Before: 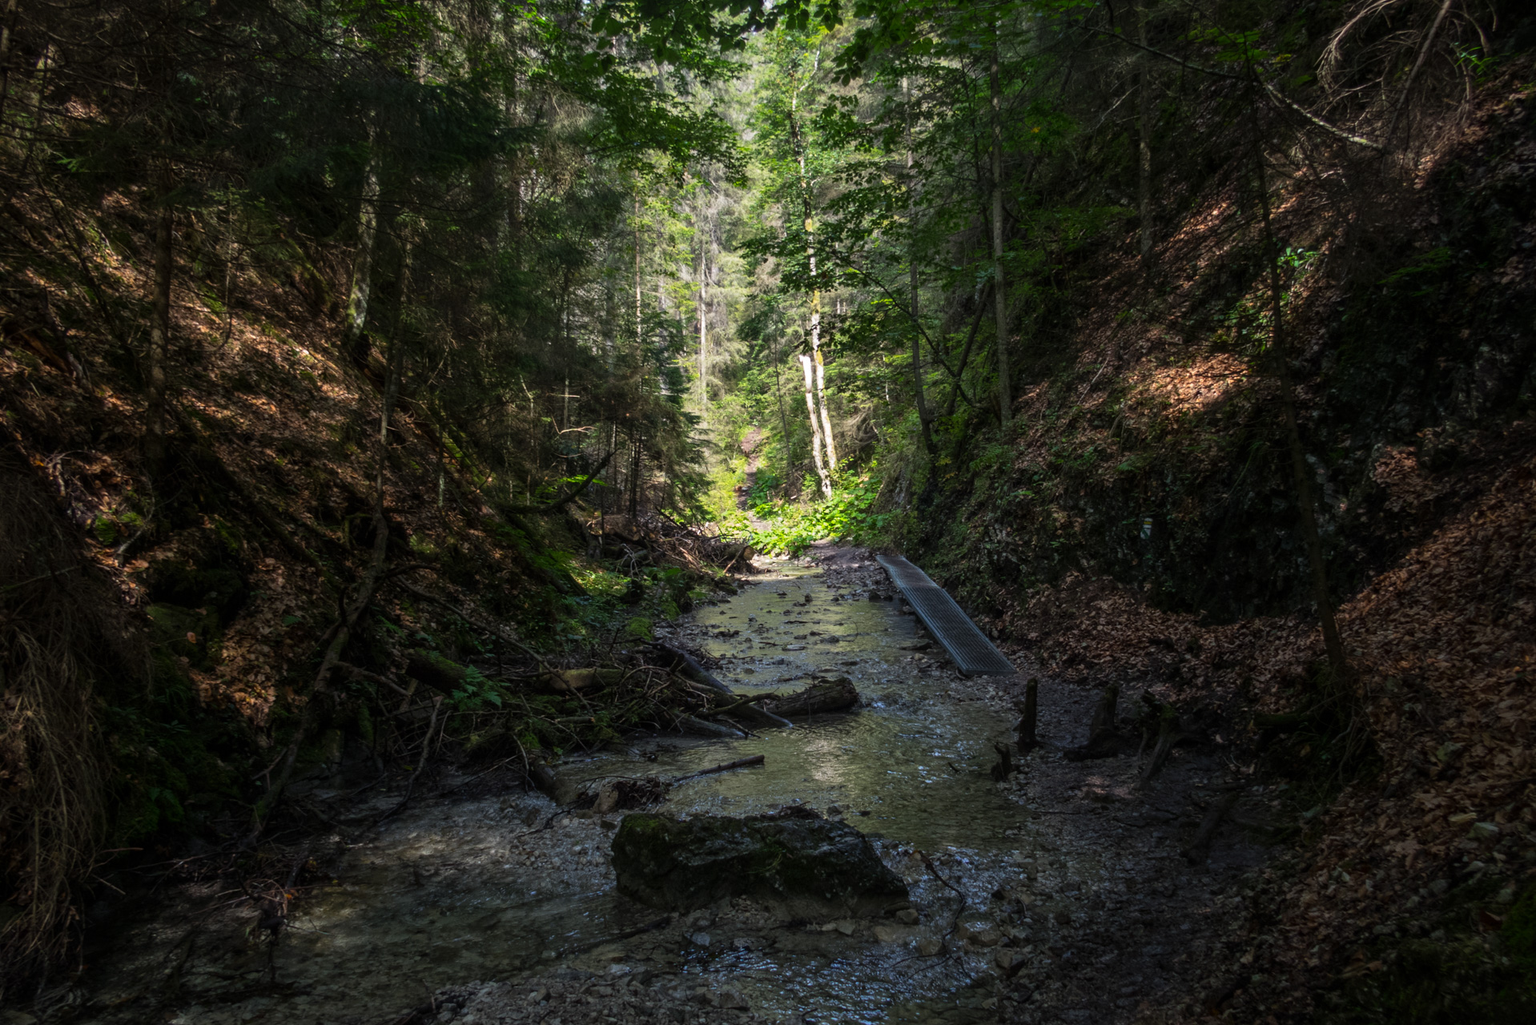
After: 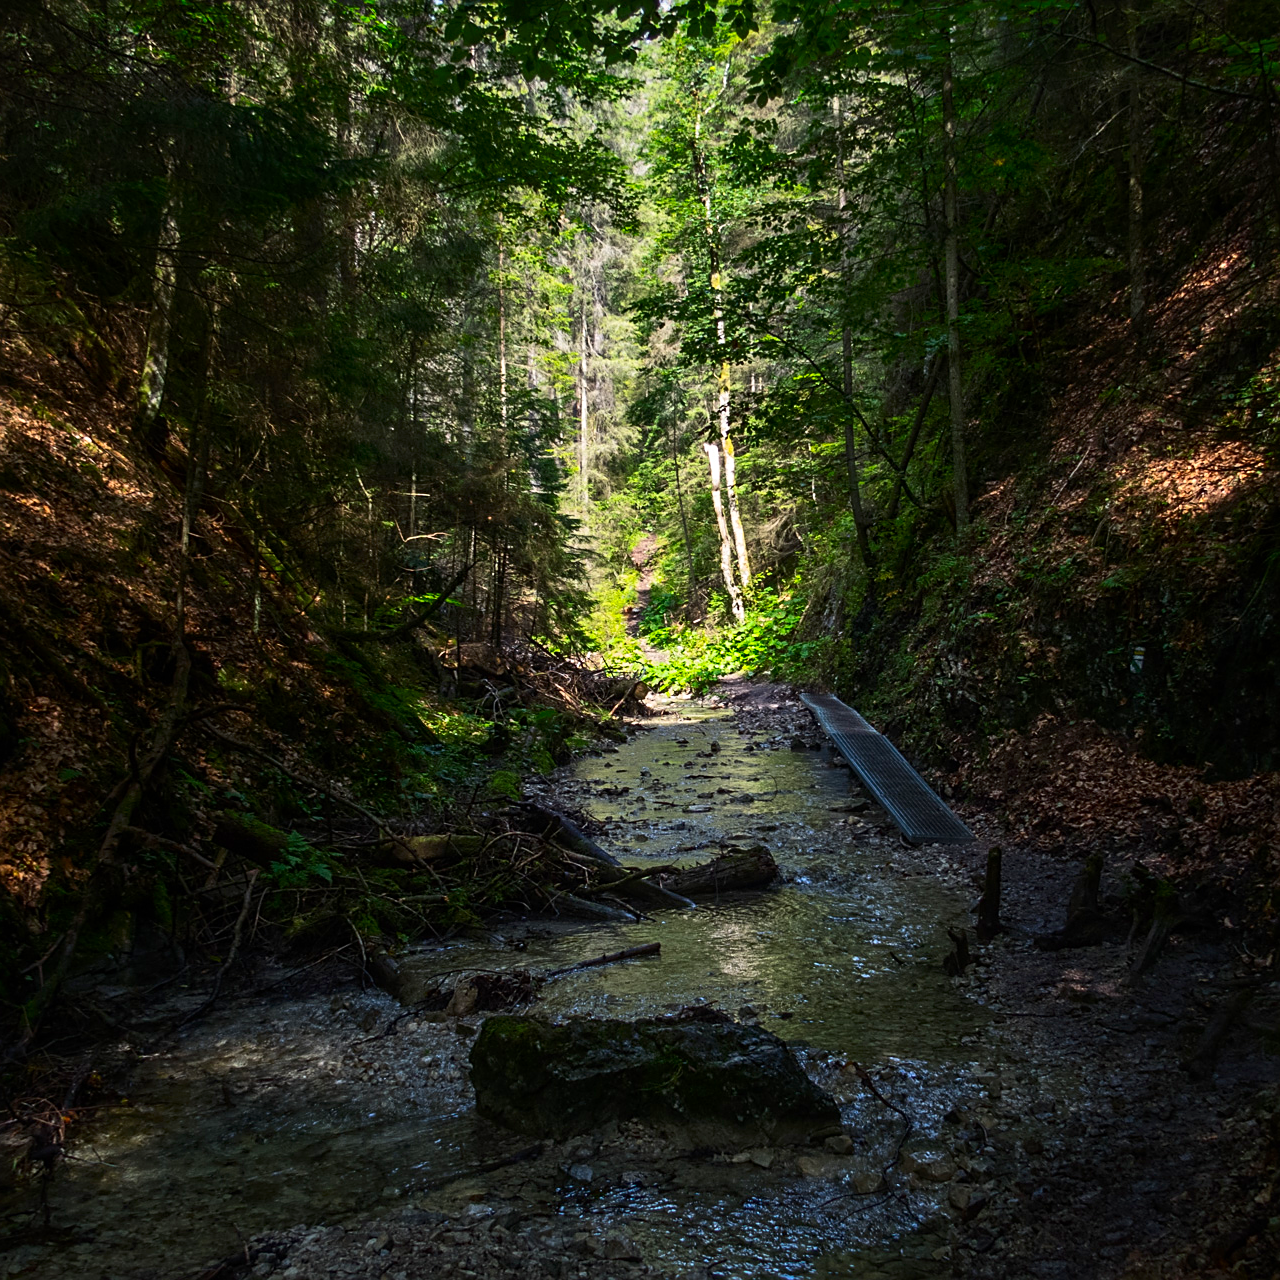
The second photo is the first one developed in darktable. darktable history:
color correction: highlights b* -0.045
sharpen: on, module defaults
crop and rotate: left 15.346%, right 17.872%
contrast brightness saturation: contrast 0.169, saturation 0.325
